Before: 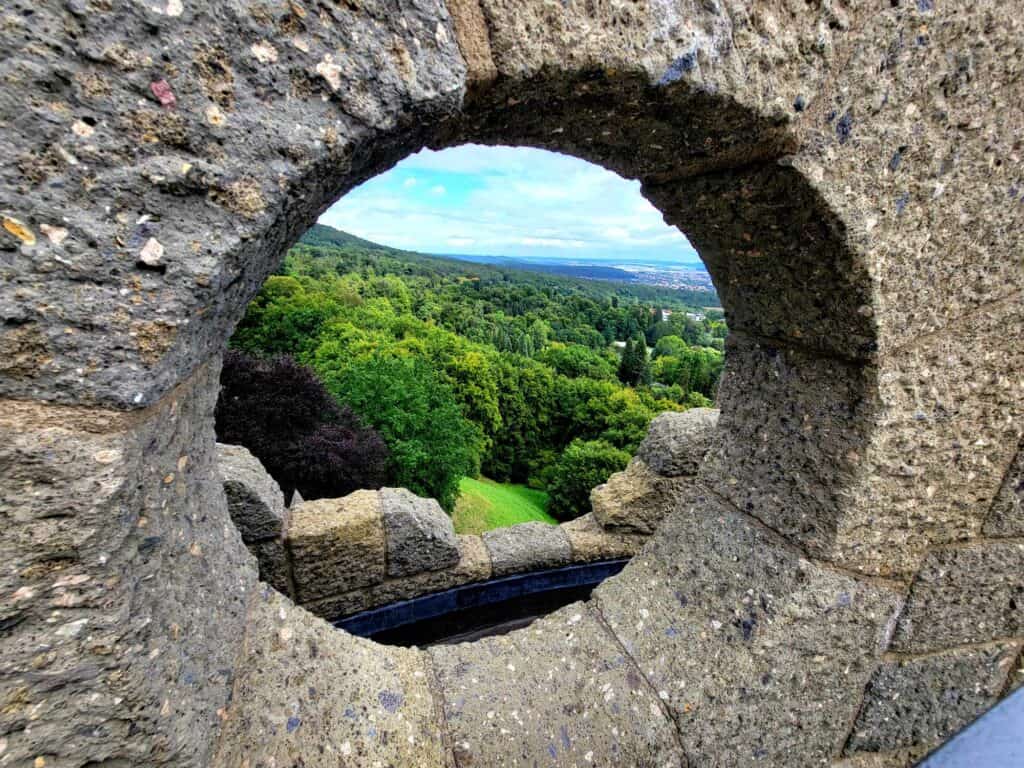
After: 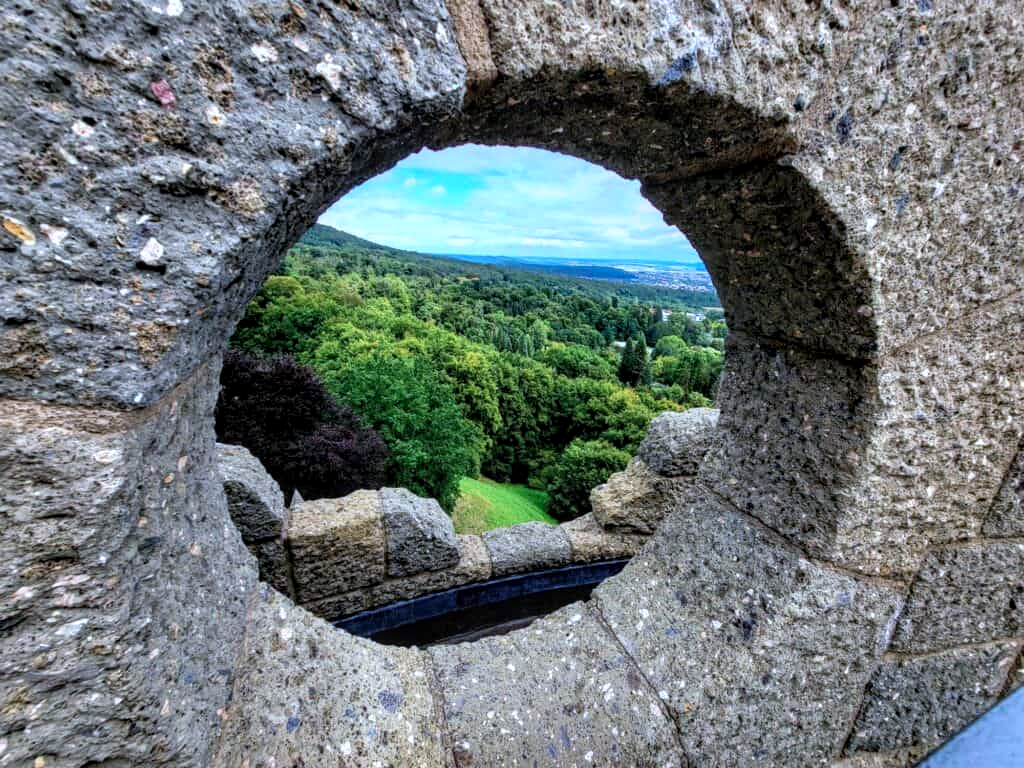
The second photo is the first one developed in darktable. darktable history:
color correction: highlights a* -2.24, highlights b* -18.1
base curve: preserve colors none
local contrast: detail 130%
